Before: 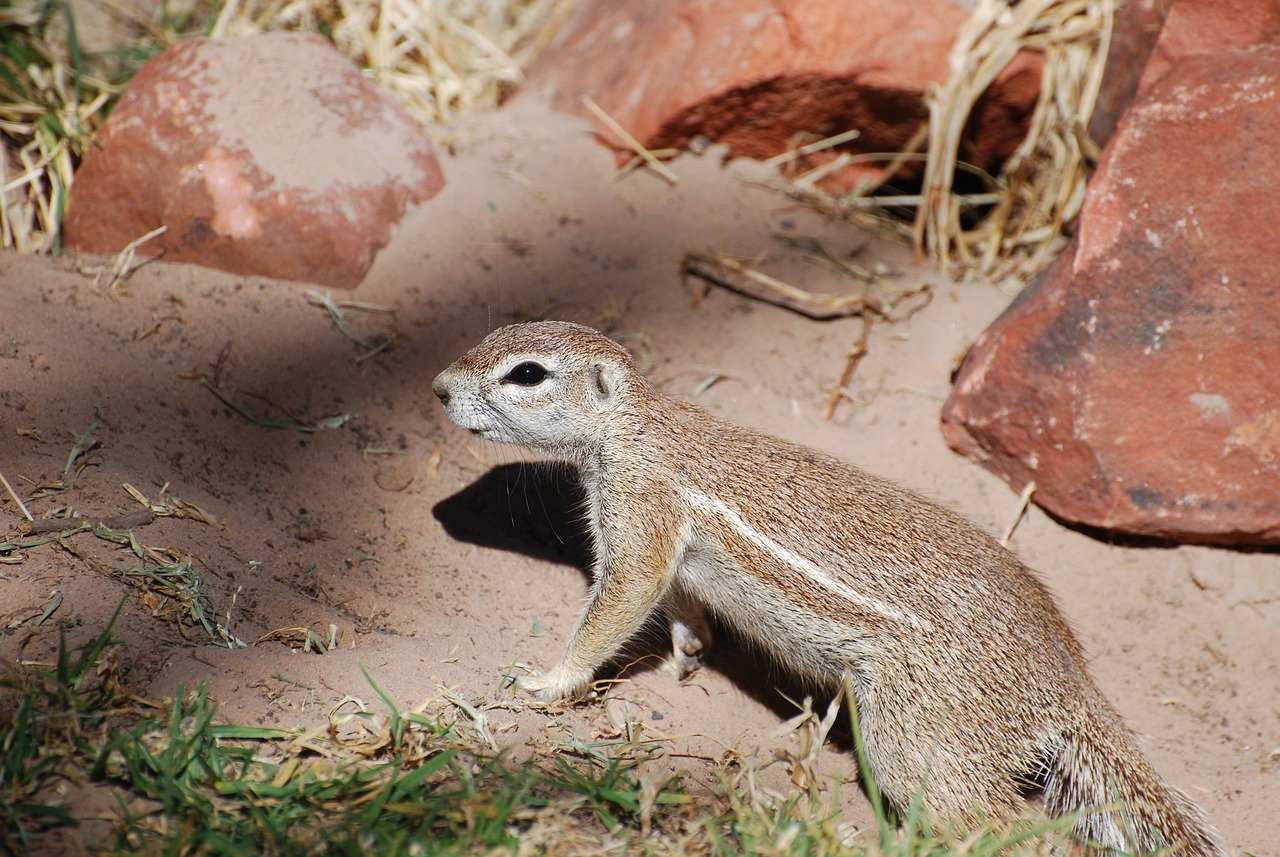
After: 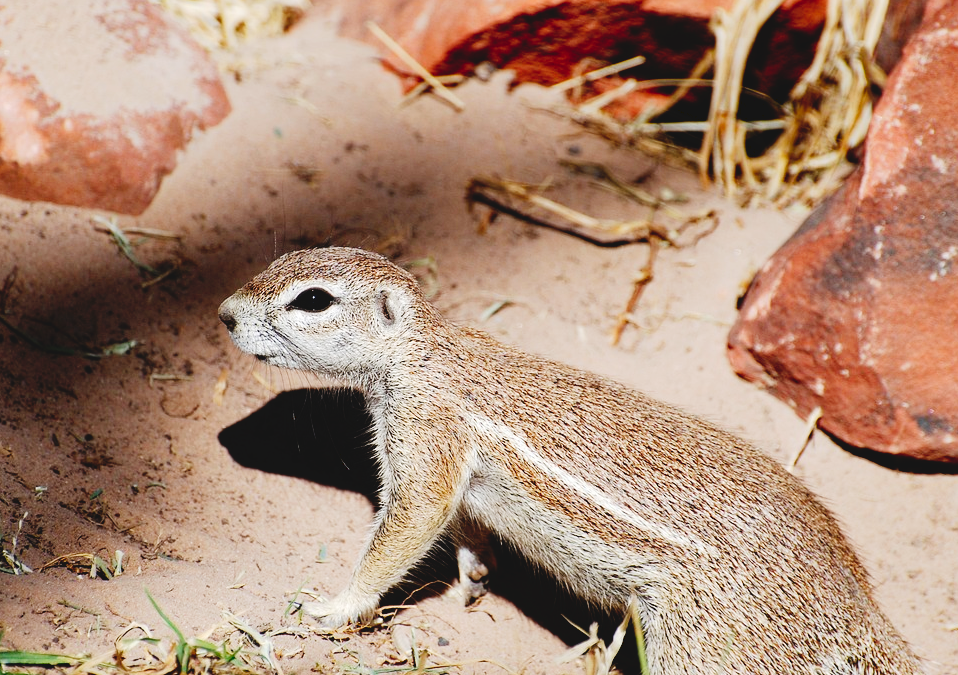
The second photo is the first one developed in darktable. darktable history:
crop: left 16.768%, top 8.653%, right 8.362%, bottom 12.485%
tone curve: curves: ch0 [(0, 0) (0.003, 0.068) (0.011, 0.068) (0.025, 0.068) (0.044, 0.068) (0.069, 0.072) (0.1, 0.072) (0.136, 0.077) (0.177, 0.095) (0.224, 0.126) (0.277, 0.2) (0.335, 0.3) (0.399, 0.407) (0.468, 0.52) (0.543, 0.624) (0.623, 0.721) (0.709, 0.811) (0.801, 0.88) (0.898, 0.942) (1, 1)], preserve colors none
